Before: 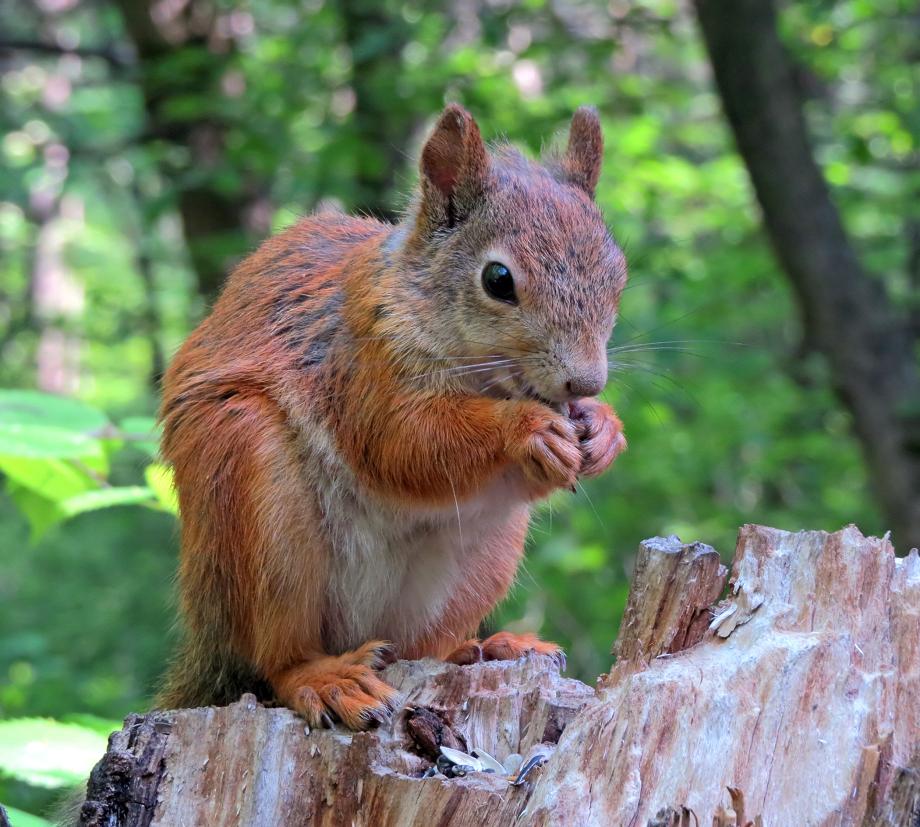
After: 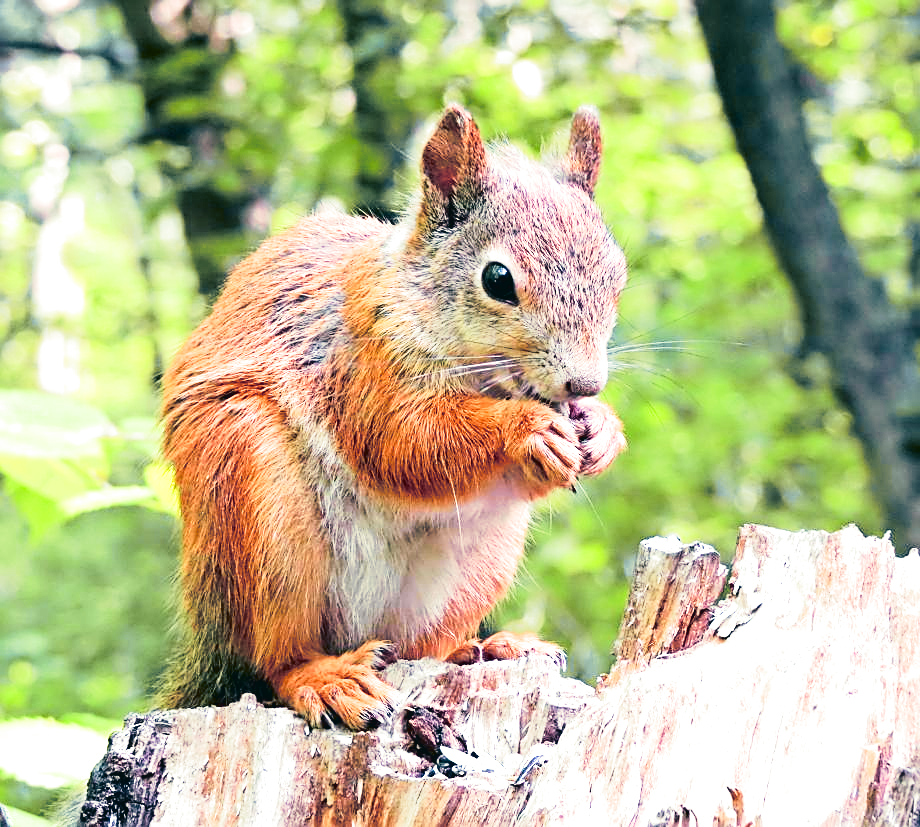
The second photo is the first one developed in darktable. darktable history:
split-toning: shadows › hue 216°, shadows › saturation 1, highlights › hue 57.6°, balance -33.4
sharpen: on, module defaults
exposure: black level correction 0, exposure 1.1 EV, compensate exposure bias true, compensate highlight preservation false
tone curve: curves: ch0 [(0, 0.036) (0.037, 0.042) (0.184, 0.146) (0.438, 0.521) (0.54, 0.668) (0.698, 0.835) (0.856, 0.92) (1, 0.98)]; ch1 [(0, 0) (0.393, 0.415) (0.447, 0.448) (0.482, 0.459) (0.509, 0.496) (0.527, 0.525) (0.571, 0.602) (0.619, 0.671) (0.715, 0.729) (1, 1)]; ch2 [(0, 0) (0.369, 0.388) (0.449, 0.454) (0.499, 0.5) (0.521, 0.517) (0.53, 0.544) (0.561, 0.607) (0.674, 0.735) (1, 1)], color space Lab, independent channels, preserve colors none
color balance: mode lift, gamma, gain (sRGB), lift [1, 0.99, 1.01, 0.992], gamma [1, 1.037, 0.974, 0.963]
white balance: red 1.009, blue 1.027
